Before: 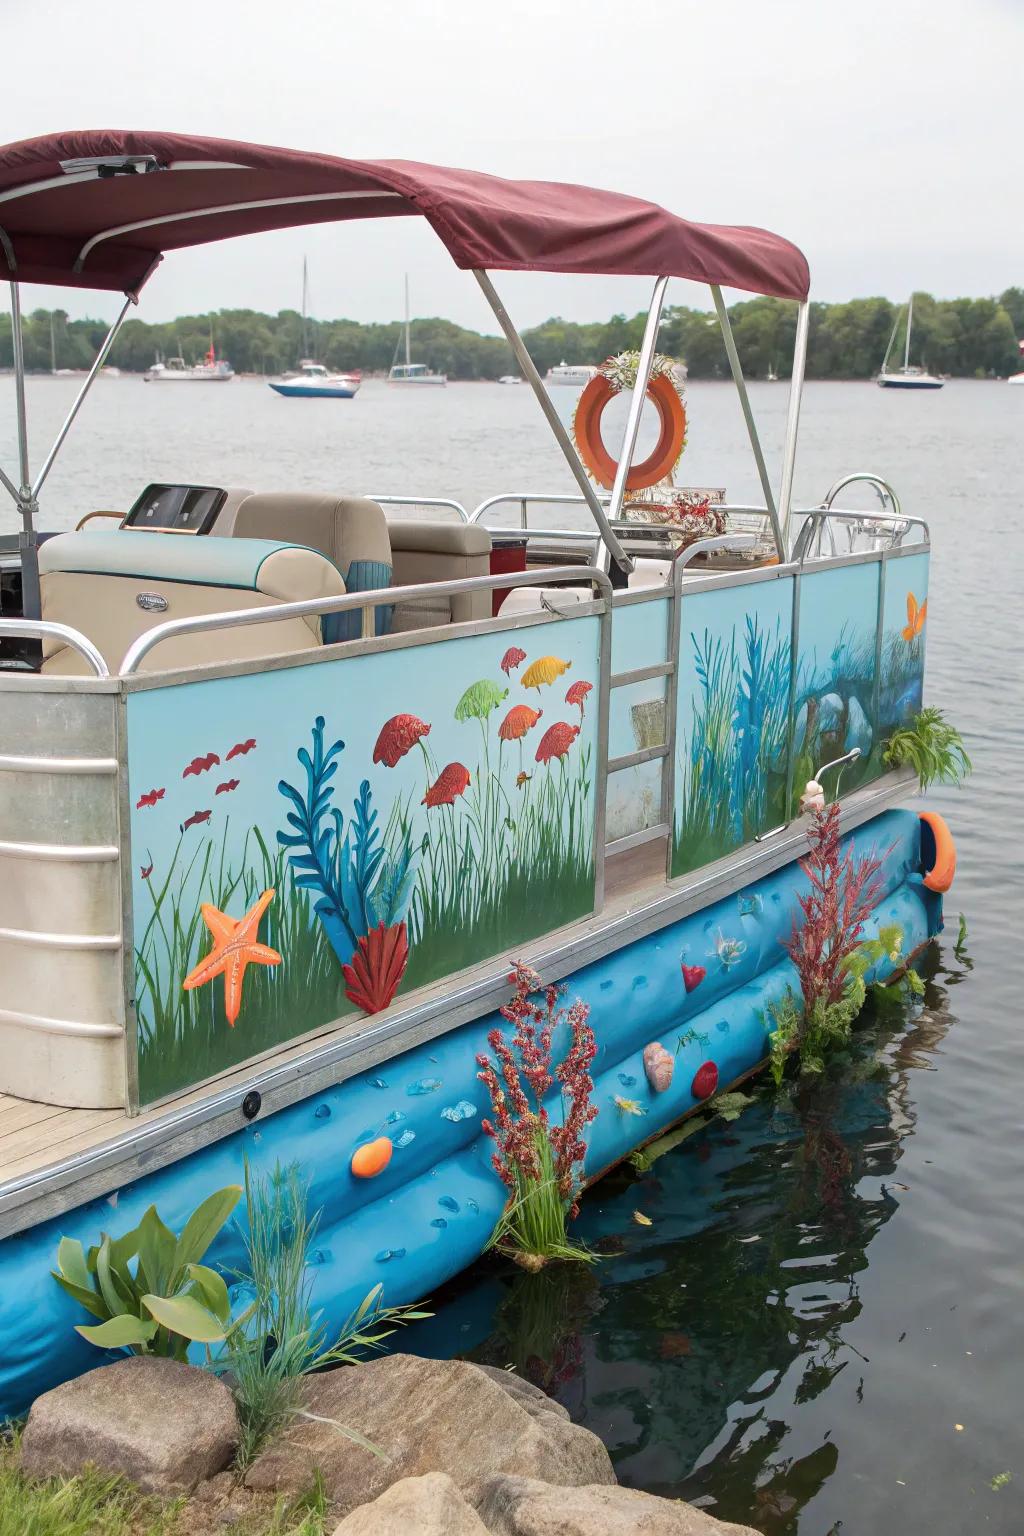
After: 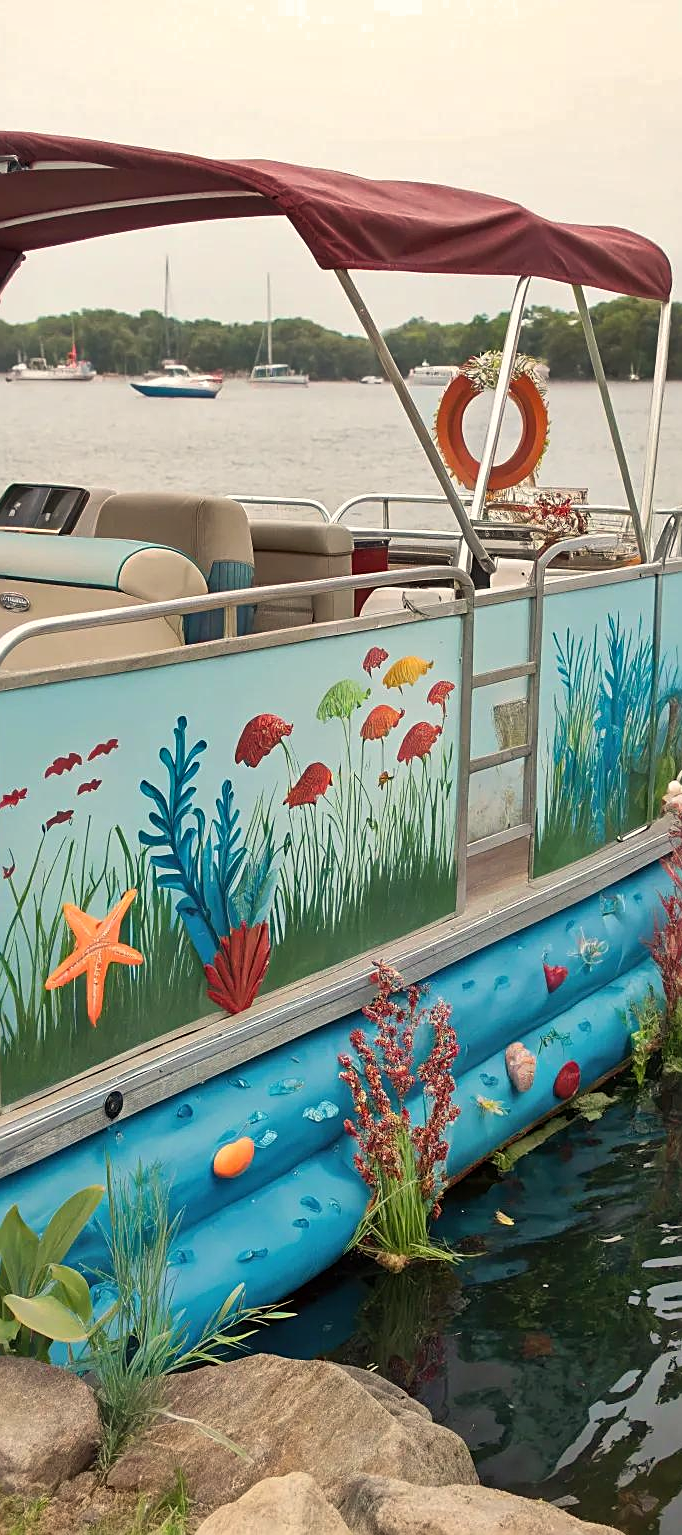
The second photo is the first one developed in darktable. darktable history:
tone equalizer: on, module defaults
white balance: red 1.045, blue 0.932
shadows and highlights: low approximation 0.01, soften with gaussian
sharpen: on, module defaults
crop and rotate: left 13.537%, right 19.796%
